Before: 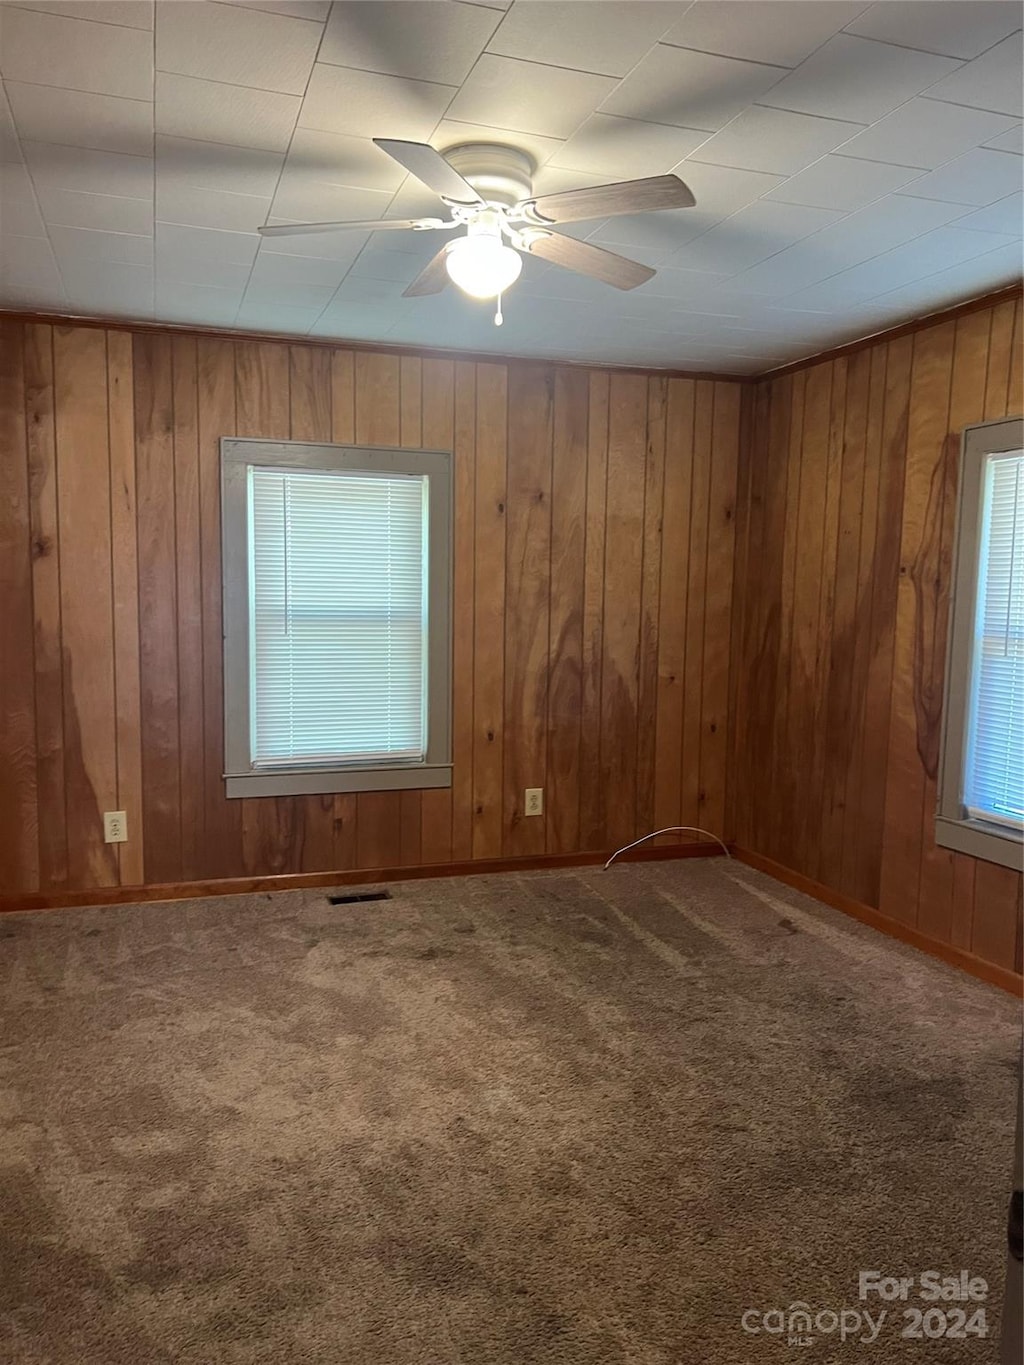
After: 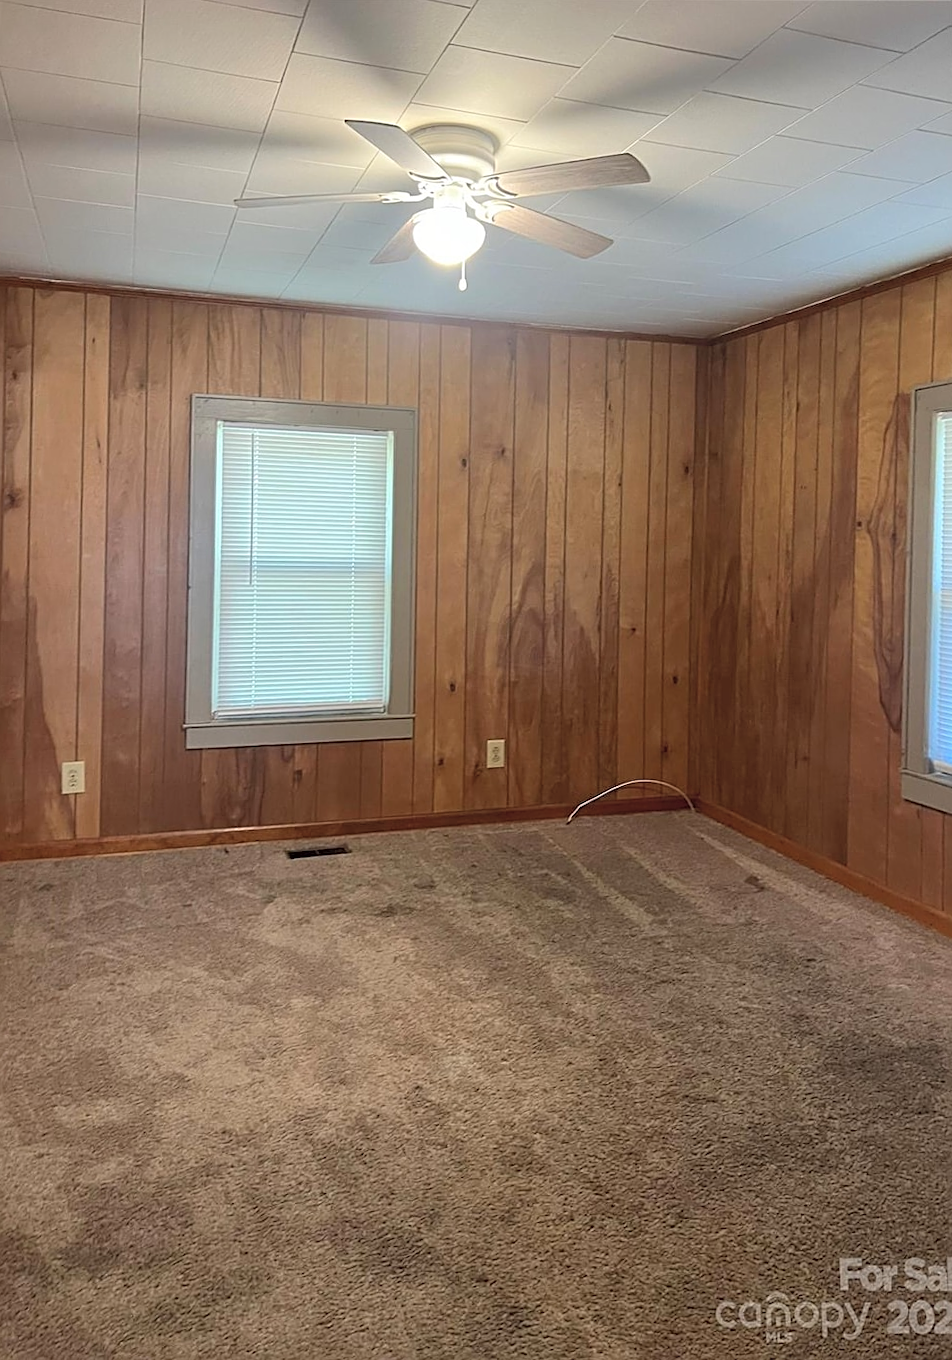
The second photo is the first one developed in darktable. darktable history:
rotate and perspective: rotation 0.215°, lens shift (vertical) -0.139, crop left 0.069, crop right 0.939, crop top 0.002, crop bottom 0.996
sharpen: on, module defaults
contrast brightness saturation: brightness 0.15
